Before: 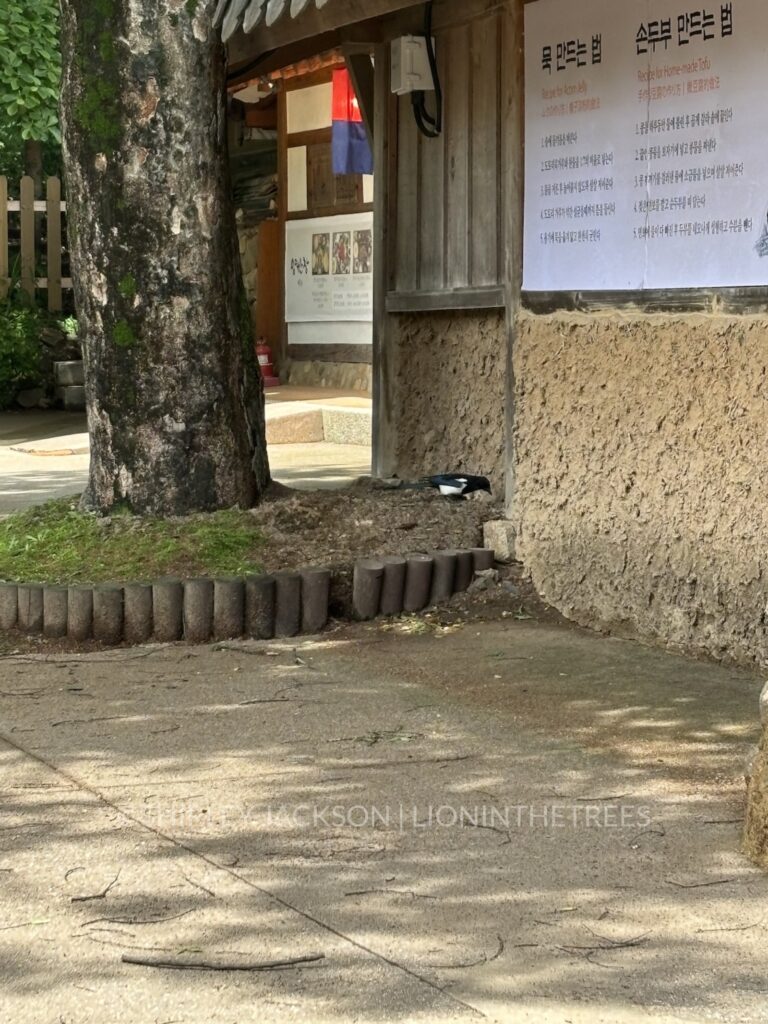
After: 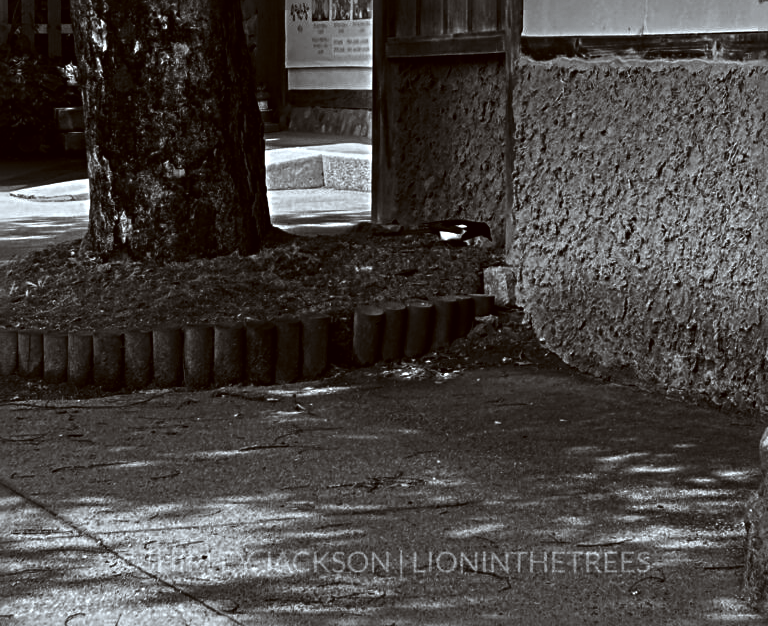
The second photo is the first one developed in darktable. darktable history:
crop and rotate: top 24.807%, bottom 13.968%
color correction: highlights a* -3.32, highlights b* -6.79, shadows a* 3.28, shadows b* 5.8
contrast brightness saturation: contrast -0.037, brightness -0.584, saturation -0.995
sharpen: radius 3.988
